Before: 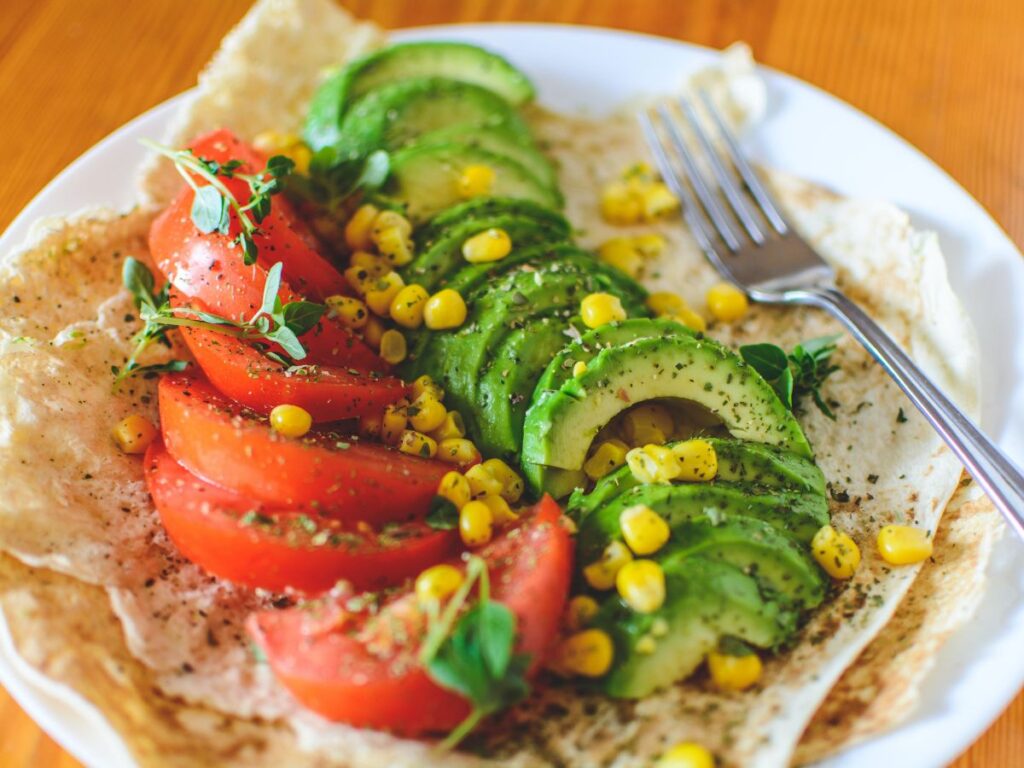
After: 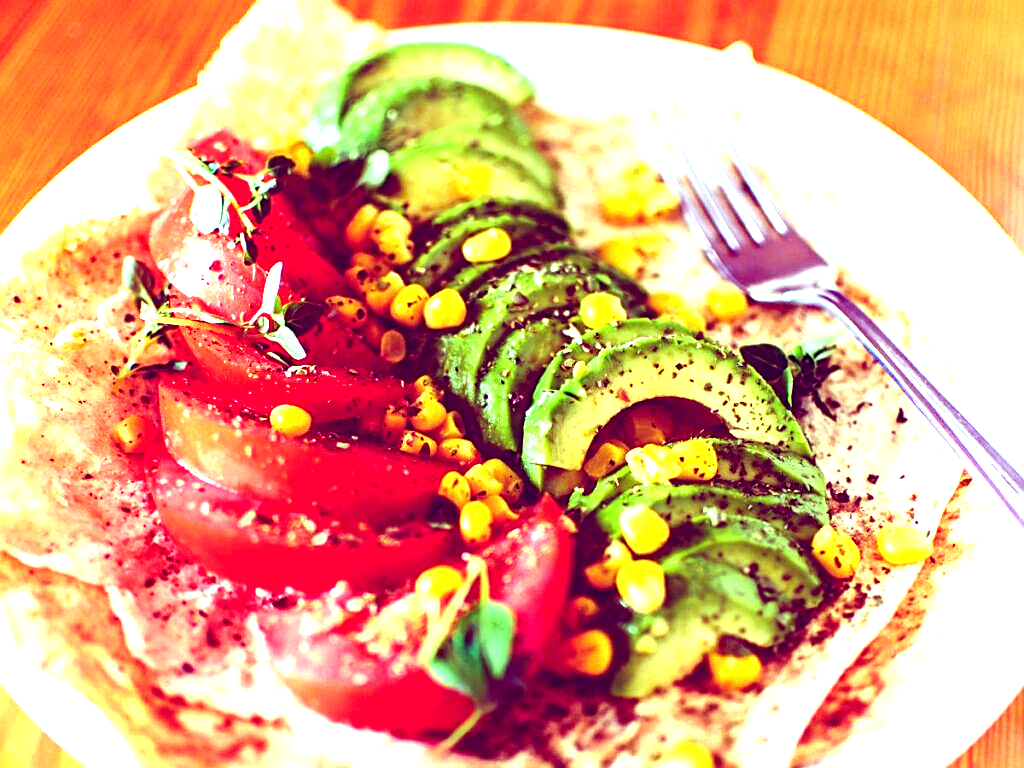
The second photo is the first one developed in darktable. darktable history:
color balance: mode lift, gamma, gain (sRGB), lift [1, 1, 0.101, 1]
white balance: red 1, blue 1
exposure: black level correction 0, exposure 1.45 EV, compensate exposure bias true, compensate highlight preservation false
sharpen: on, module defaults
